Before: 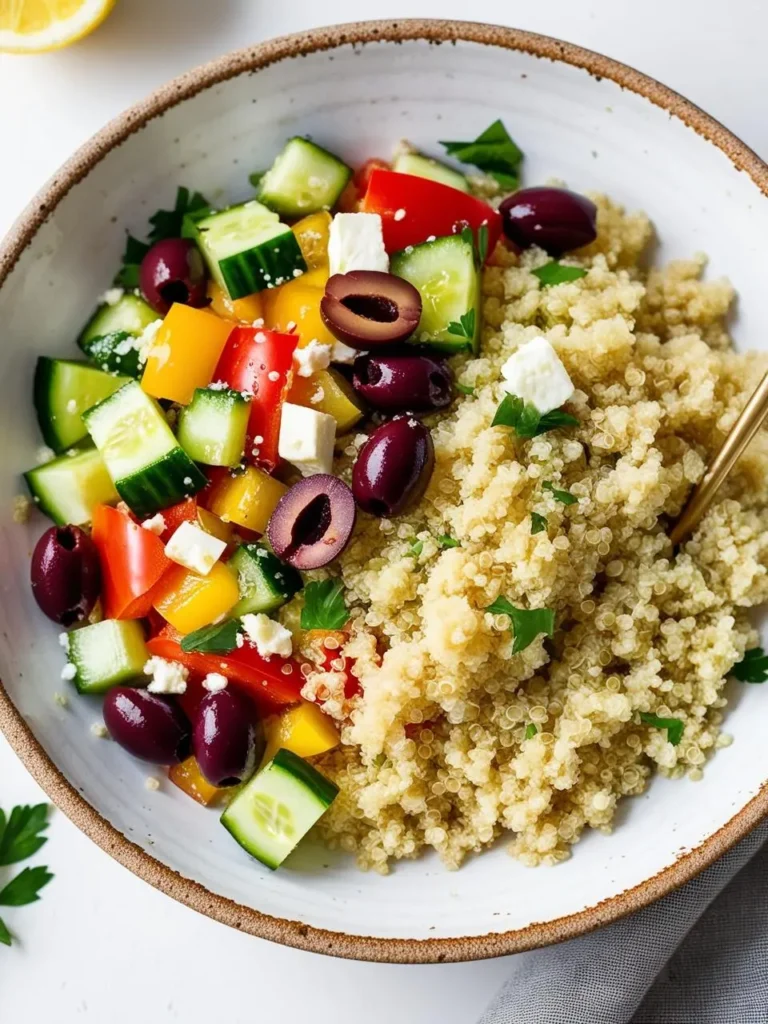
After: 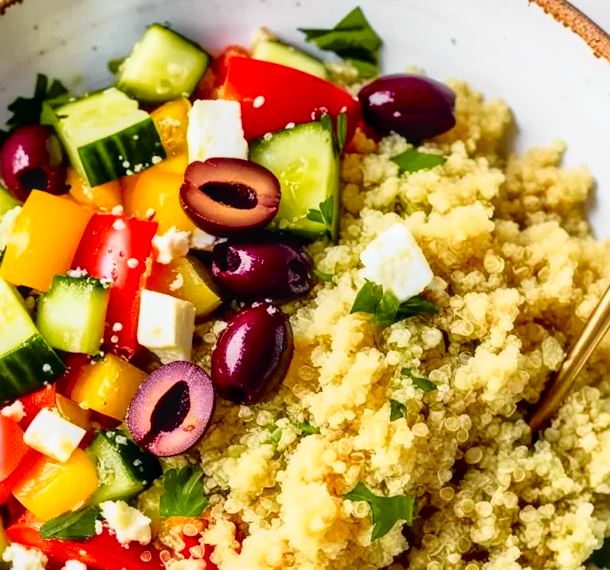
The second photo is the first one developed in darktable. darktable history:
local contrast: on, module defaults
tone curve: curves: ch0 [(0, 0) (0.062, 0.023) (0.168, 0.142) (0.359, 0.44) (0.469, 0.544) (0.634, 0.722) (0.839, 0.909) (0.998, 0.978)]; ch1 [(0, 0) (0.437, 0.453) (0.472, 0.47) (0.502, 0.504) (0.527, 0.546) (0.568, 0.619) (0.608, 0.665) (0.669, 0.748) (0.859, 0.899) (1, 1)]; ch2 [(0, 0) (0.33, 0.301) (0.421, 0.443) (0.473, 0.498) (0.509, 0.5) (0.535, 0.564) (0.575, 0.625) (0.608, 0.676) (1, 1)], color space Lab, independent channels, preserve colors none
crop: left 18.38%, top 11.092%, right 2.134%, bottom 33.217%
